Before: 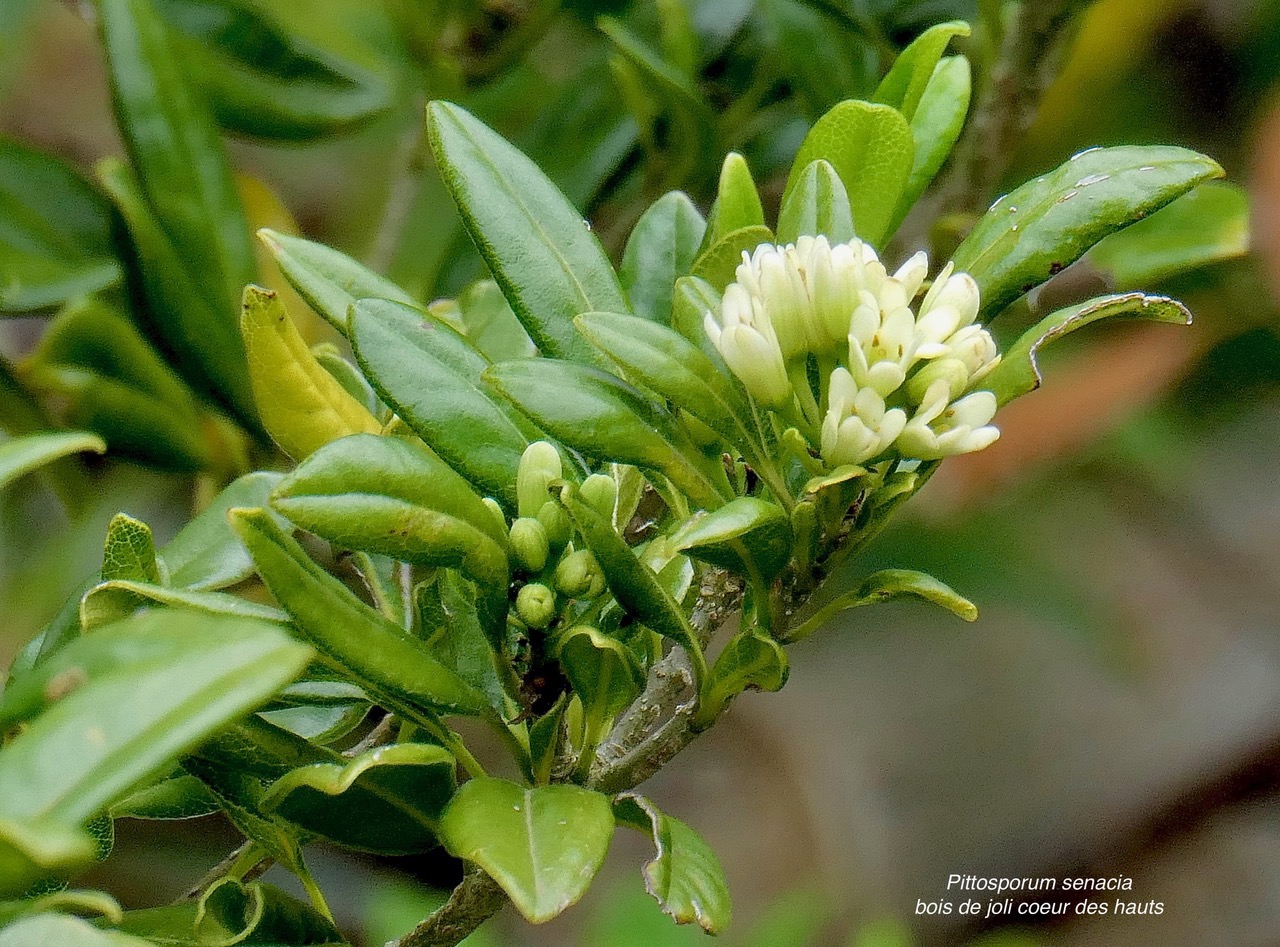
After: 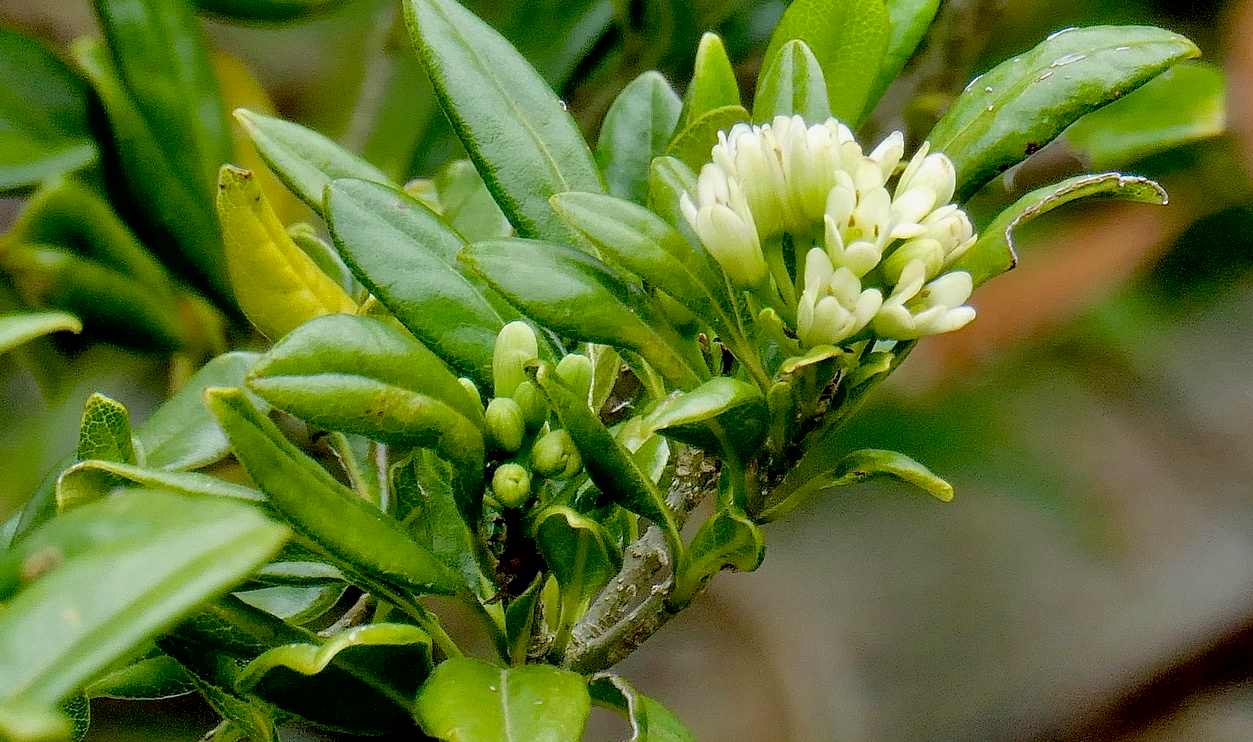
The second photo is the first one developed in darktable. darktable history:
crop and rotate: left 1.915%, top 12.72%, right 0.151%, bottom 8.916%
shadows and highlights: soften with gaussian
exposure: black level correction 0.01, exposure 0.008 EV, compensate highlight preservation false
